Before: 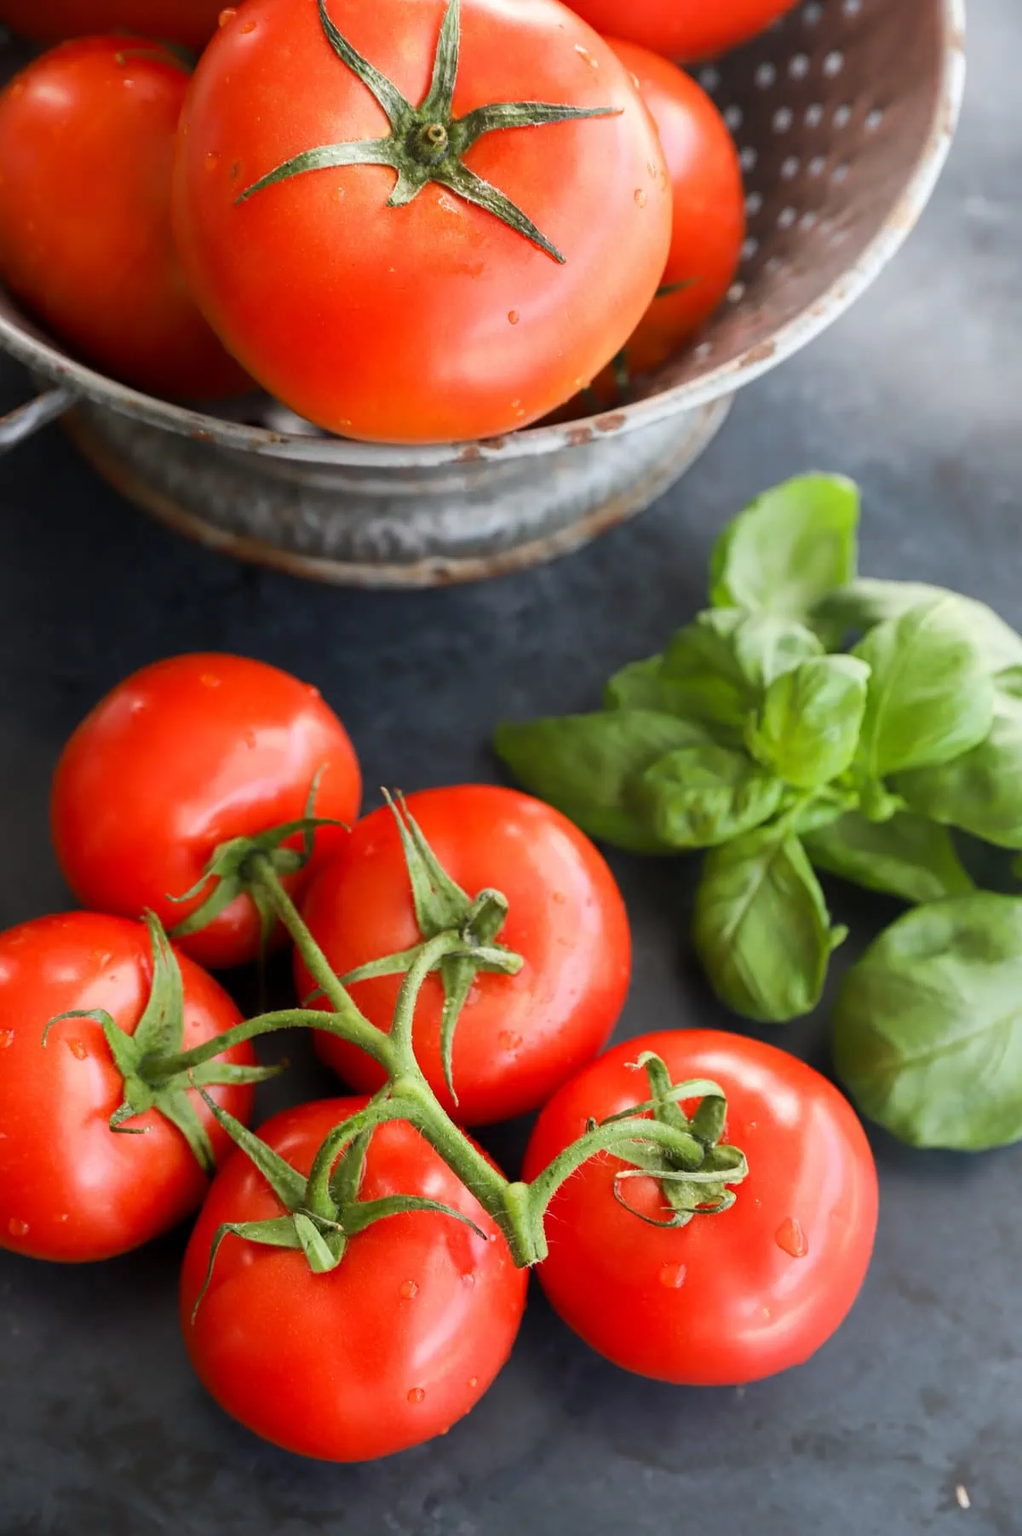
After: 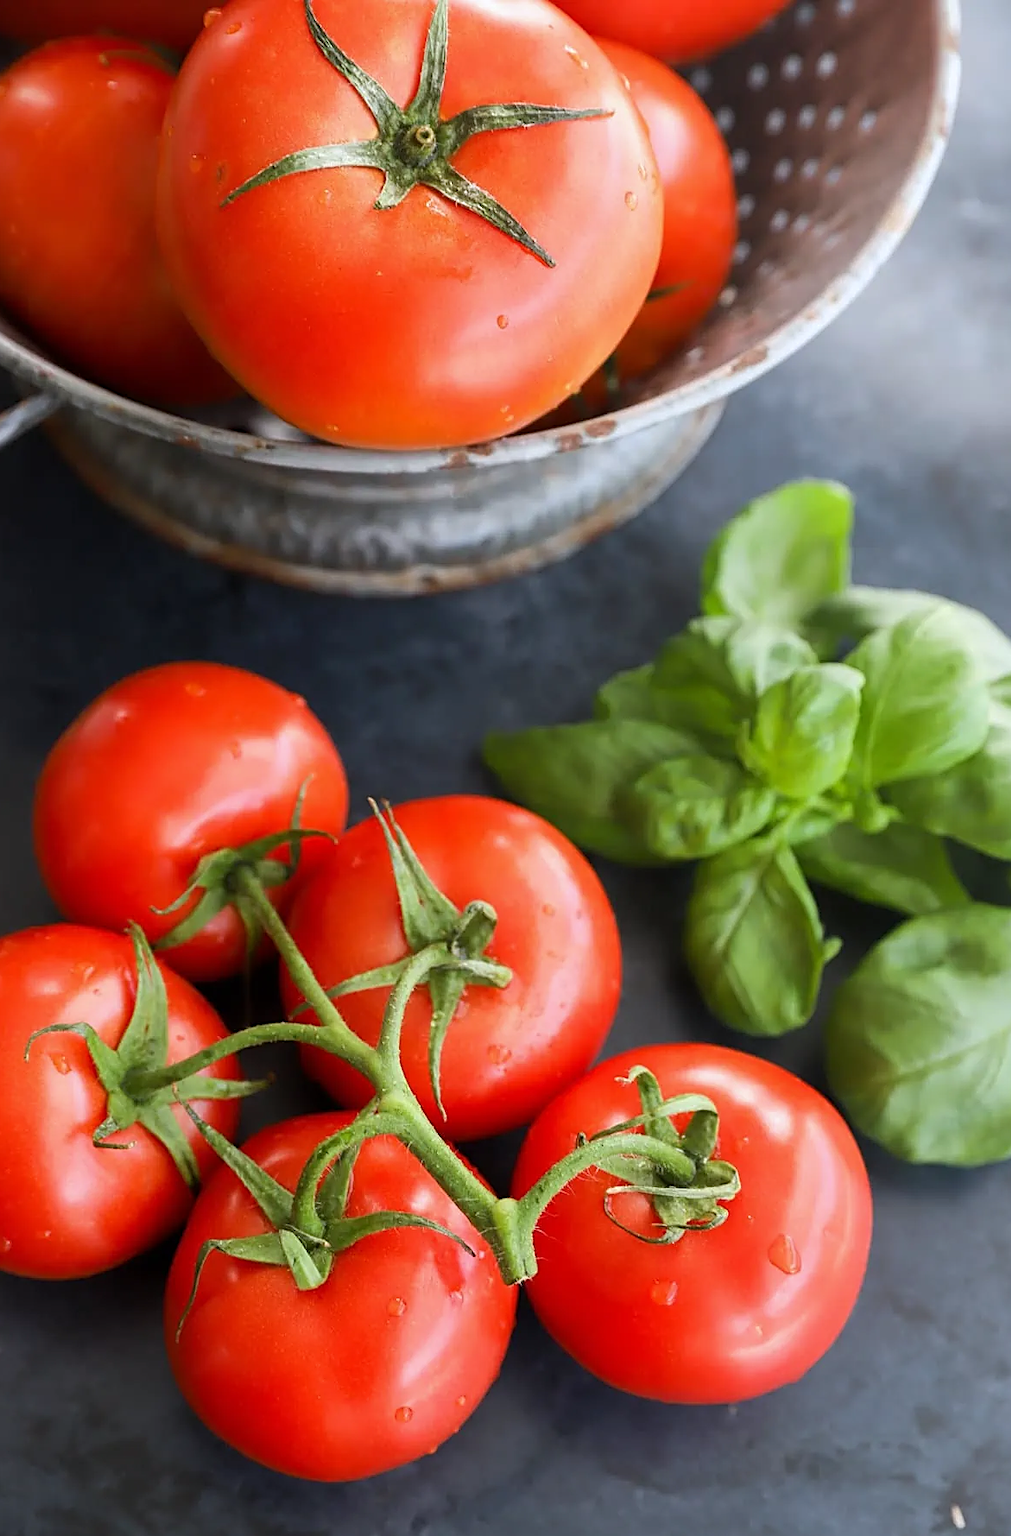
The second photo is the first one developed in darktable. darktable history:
sharpen: on, module defaults
crop and rotate: left 1.774%, right 0.633%, bottom 1.28%
white balance: red 0.983, blue 1.036
